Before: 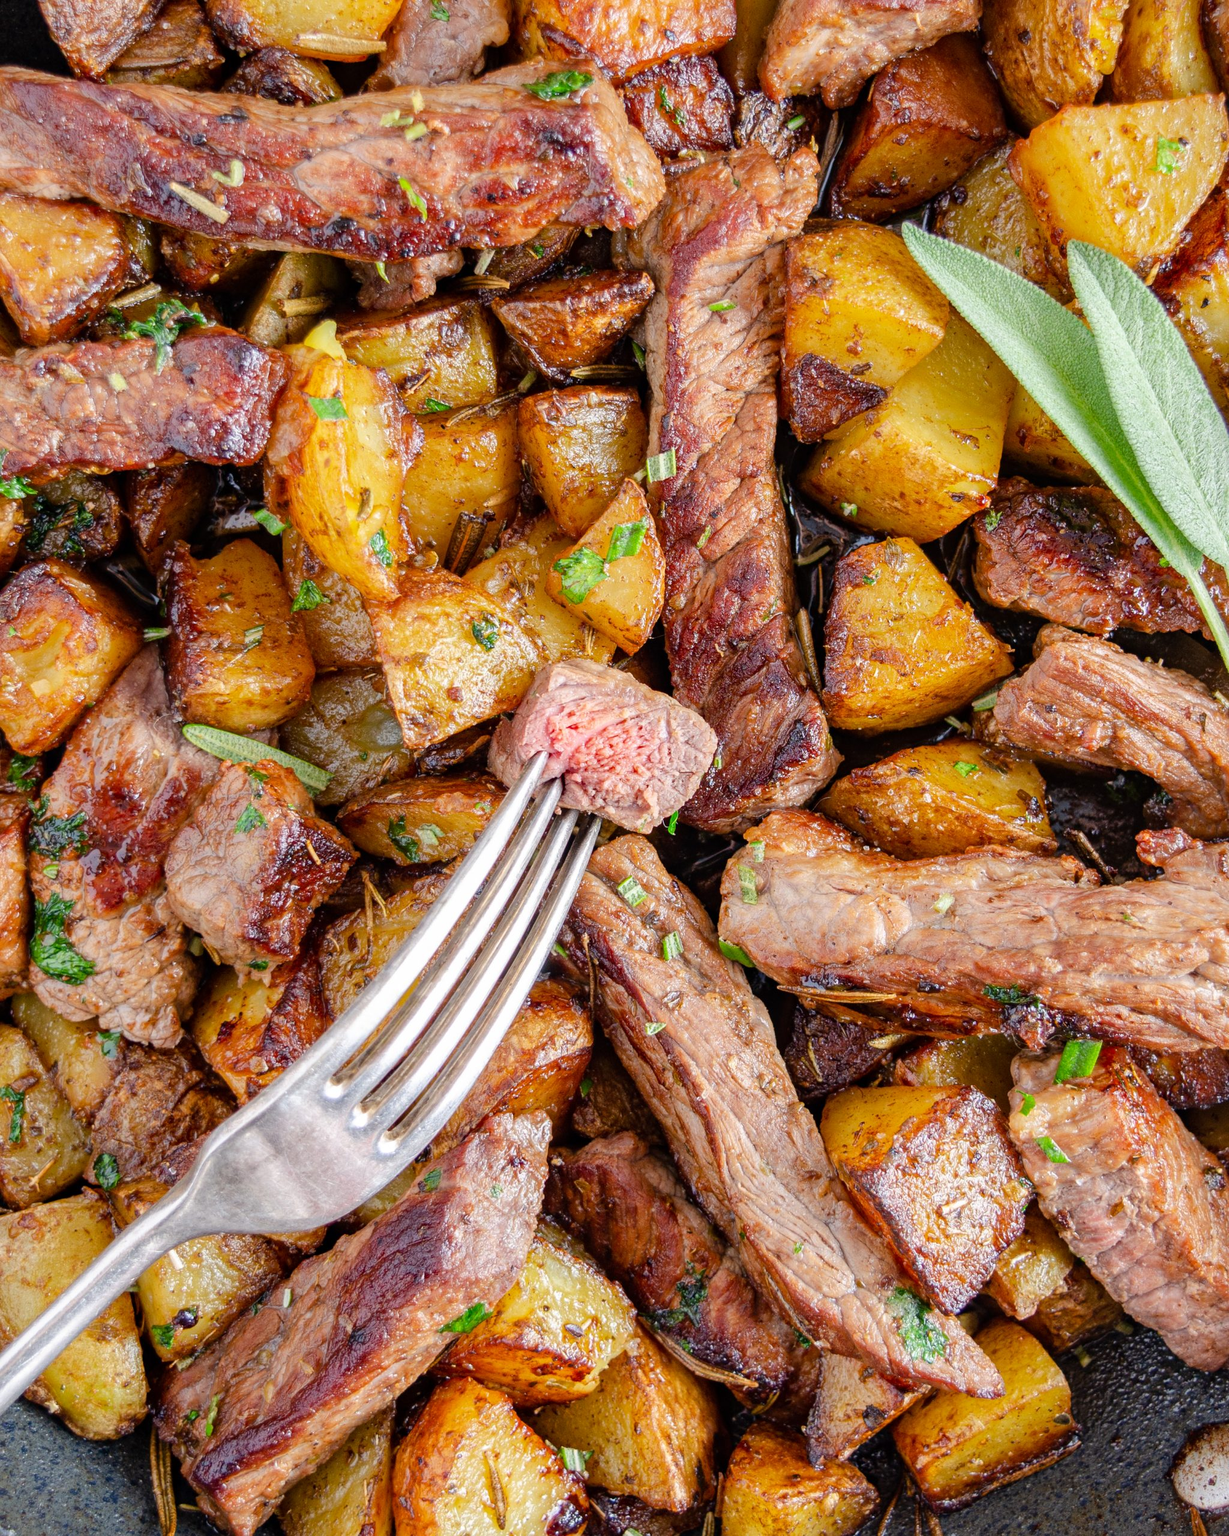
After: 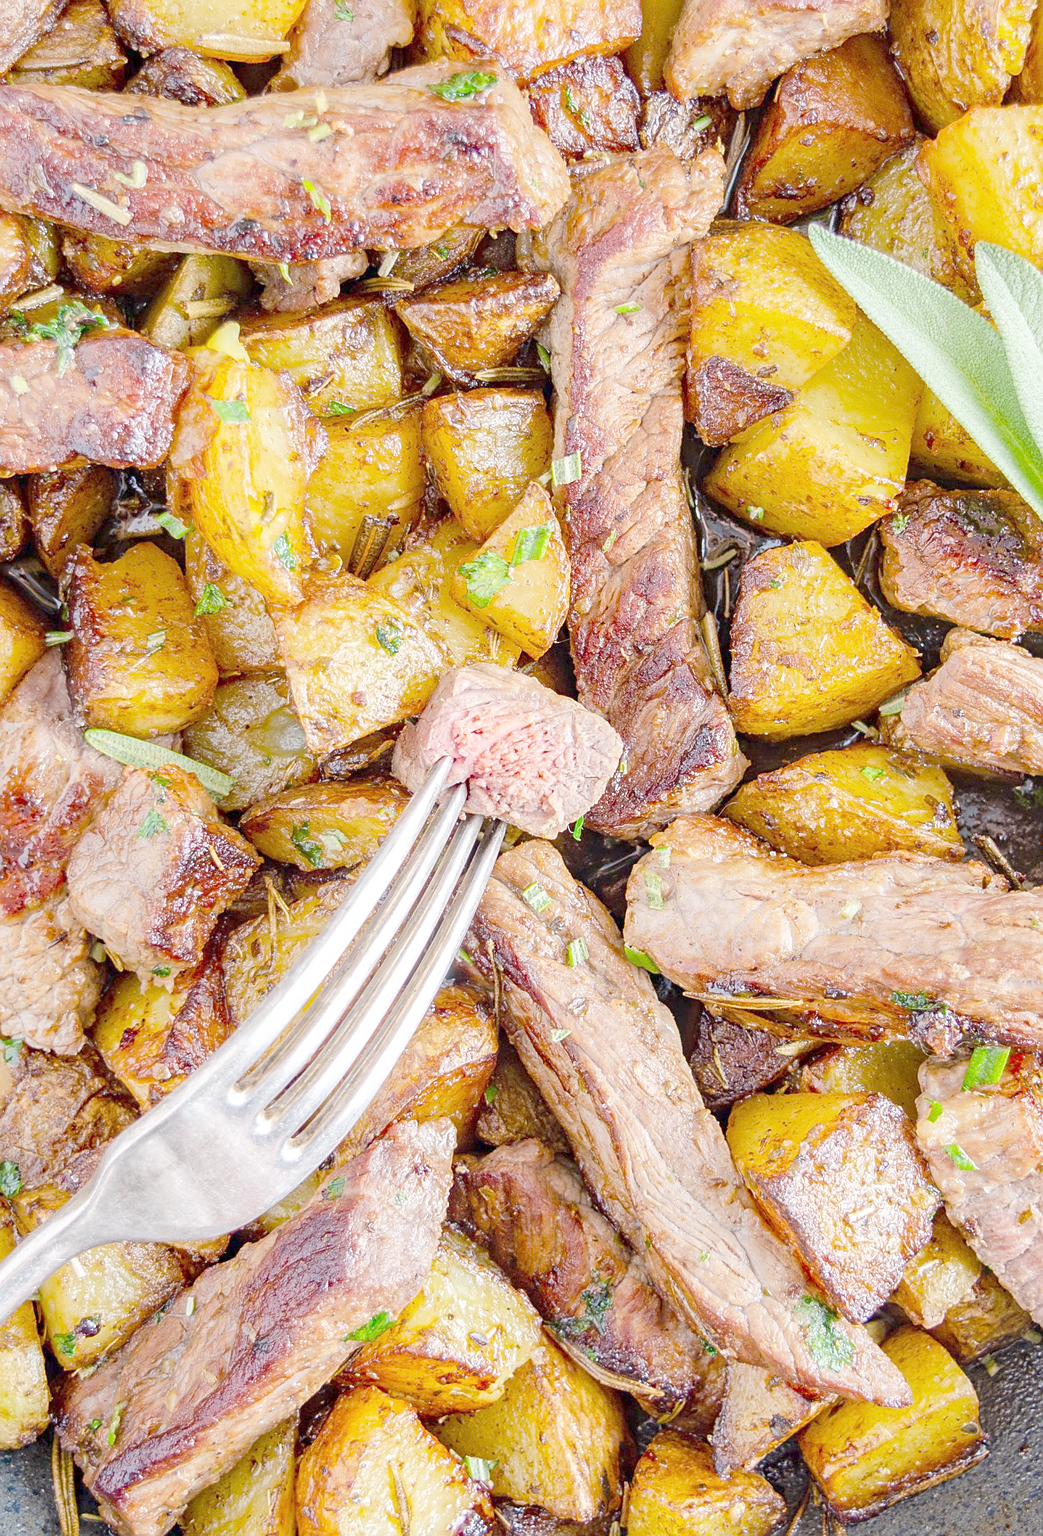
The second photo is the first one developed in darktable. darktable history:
sharpen: on, module defaults
crop: left 8.026%, right 7.374%
